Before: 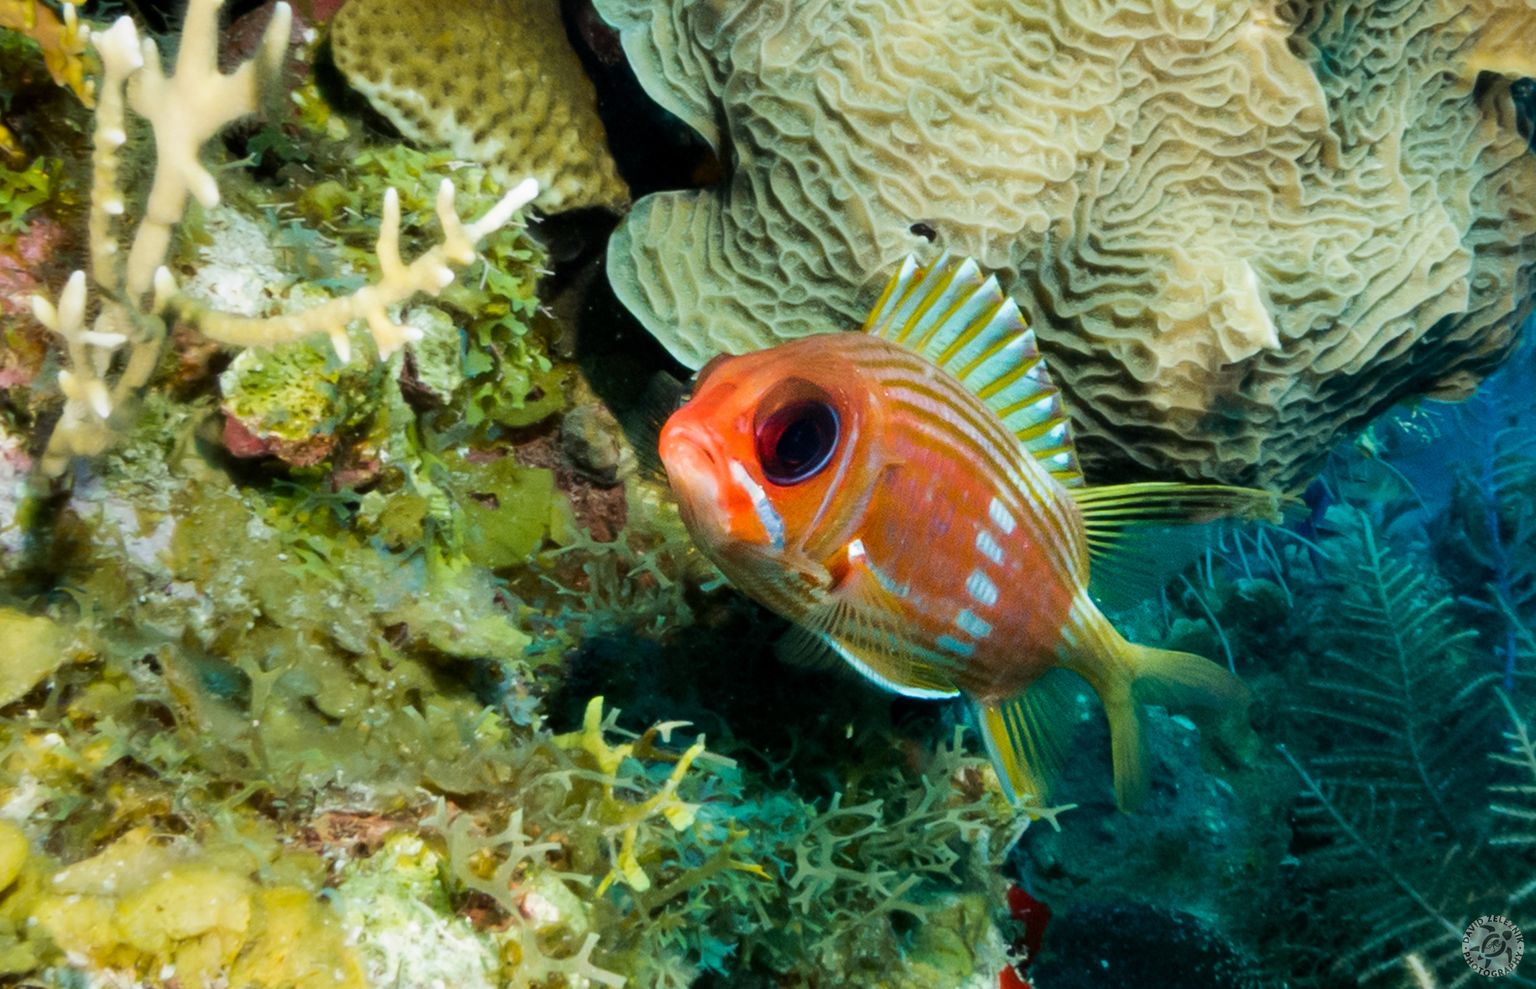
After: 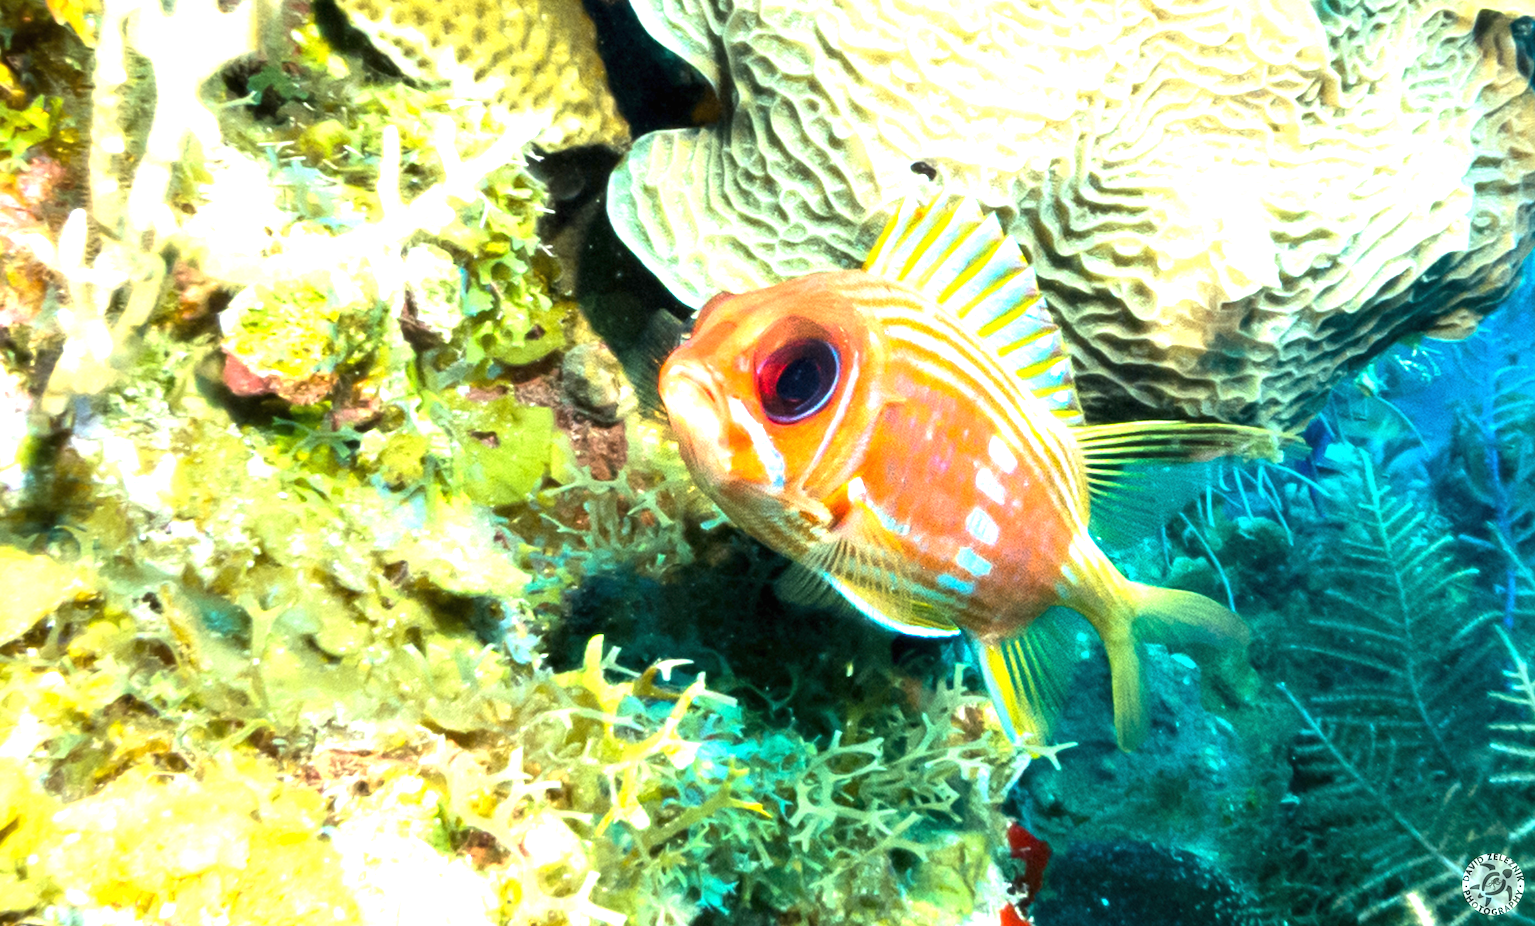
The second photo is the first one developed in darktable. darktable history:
exposure: black level correction 0, exposure 1.9 EV, compensate highlight preservation false
crop and rotate: top 6.25%
